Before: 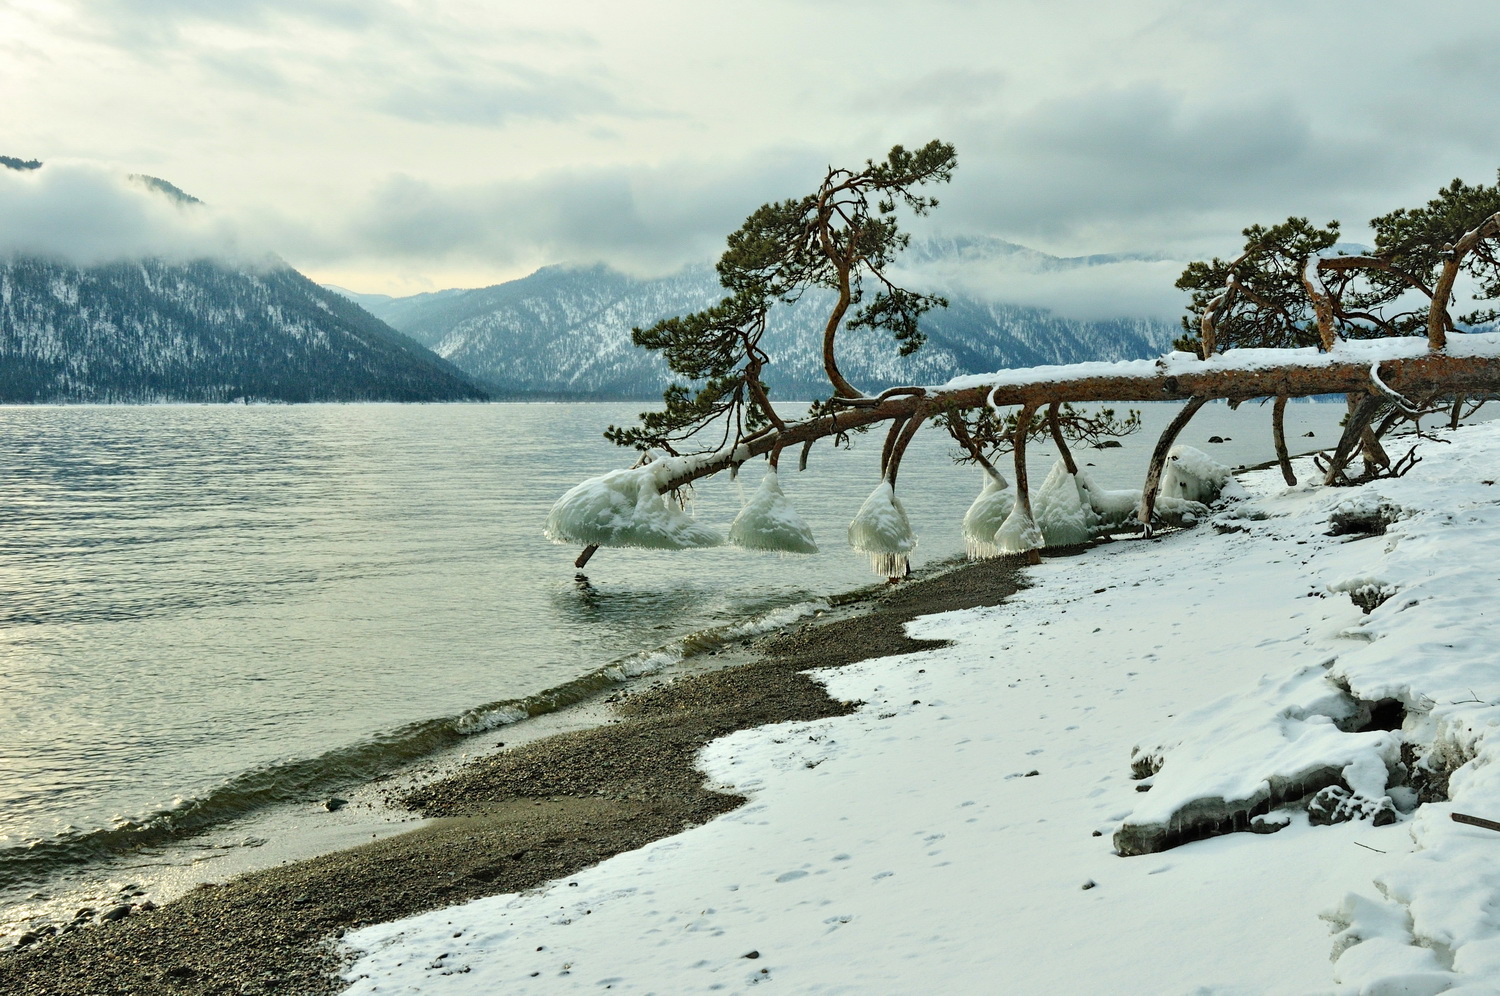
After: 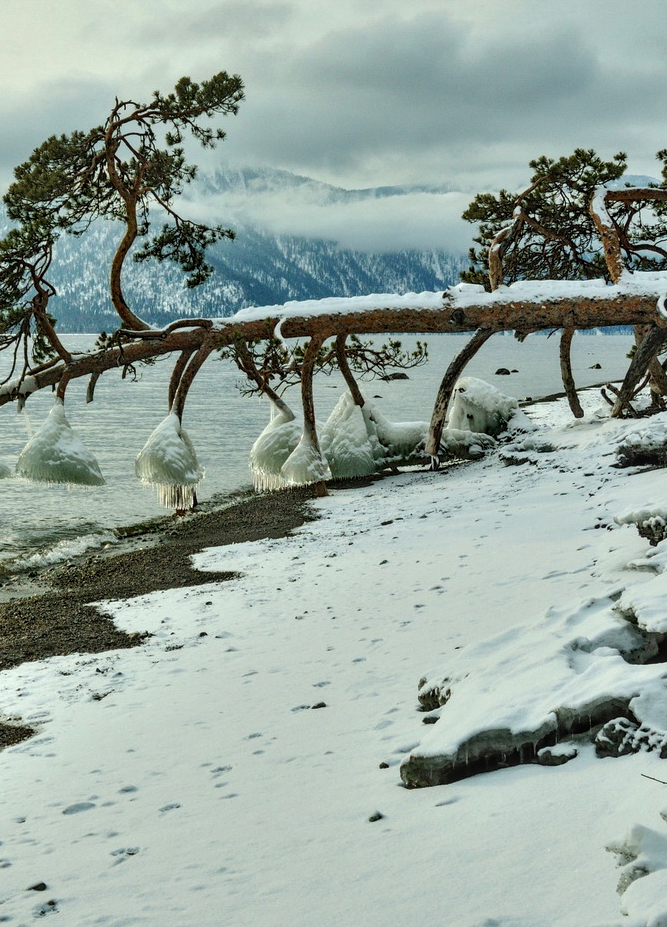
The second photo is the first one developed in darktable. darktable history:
local contrast: on, module defaults
shadows and highlights: white point adjustment 0.942, soften with gaussian
crop: left 47.568%, top 6.911%, right 7.96%
